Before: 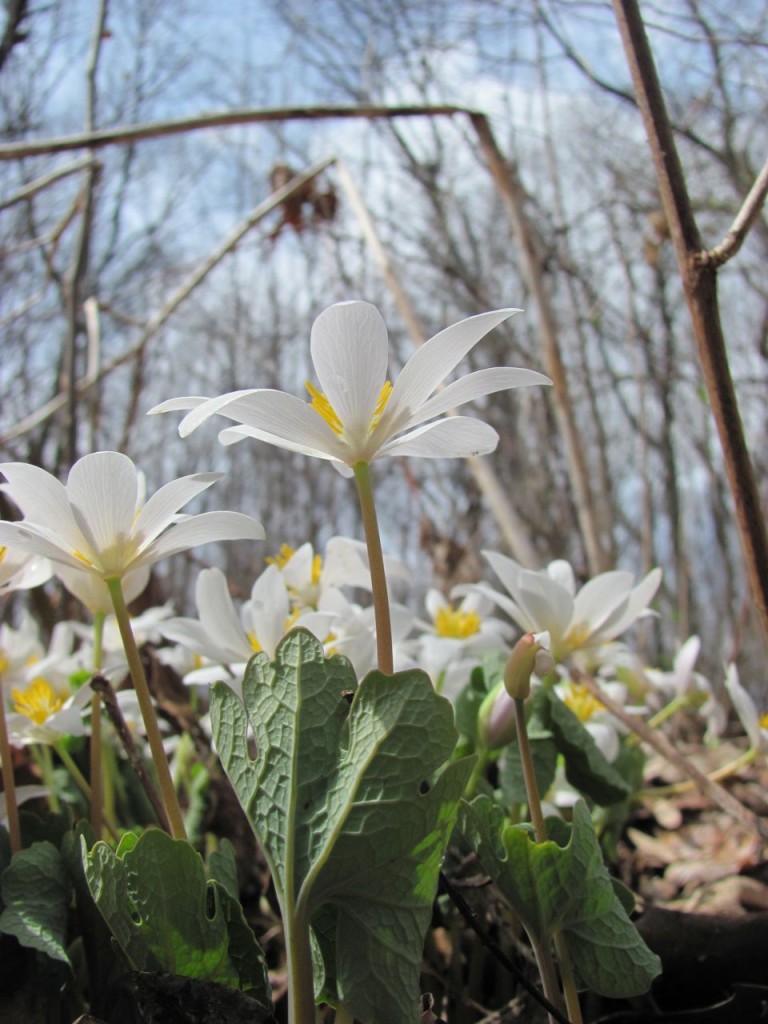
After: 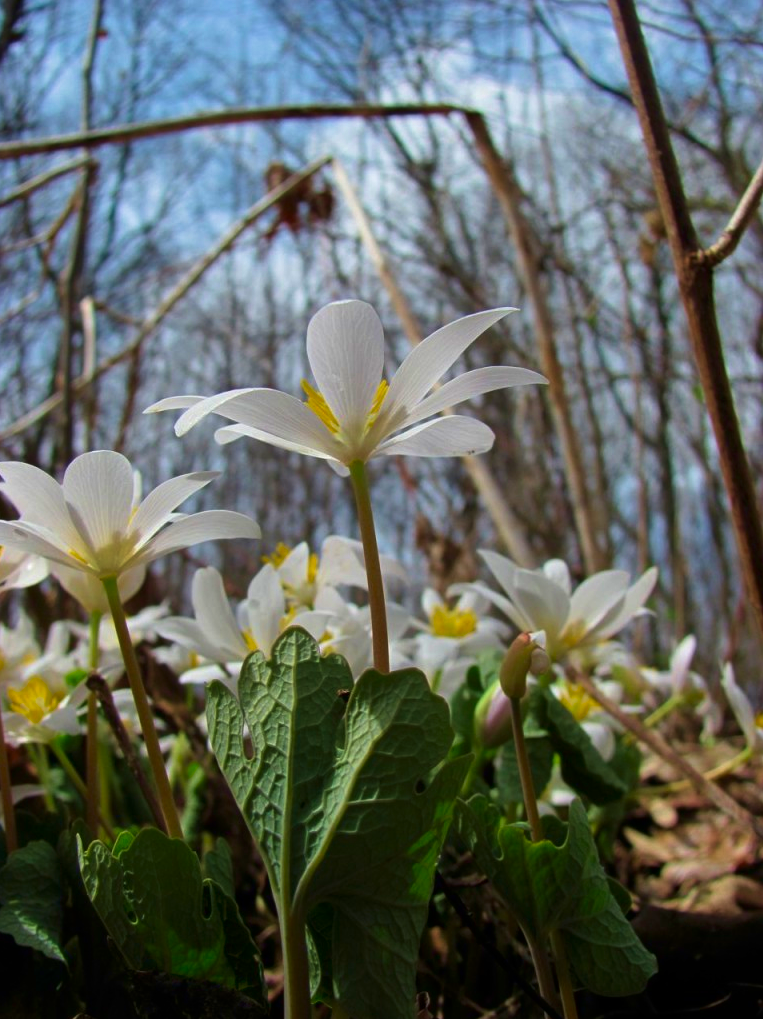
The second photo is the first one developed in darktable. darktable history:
contrast brightness saturation: brightness -0.25, saturation 0.2
velvia: strength 45%
crop and rotate: left 0.614%, top 0.179%, bottom 0.309%
